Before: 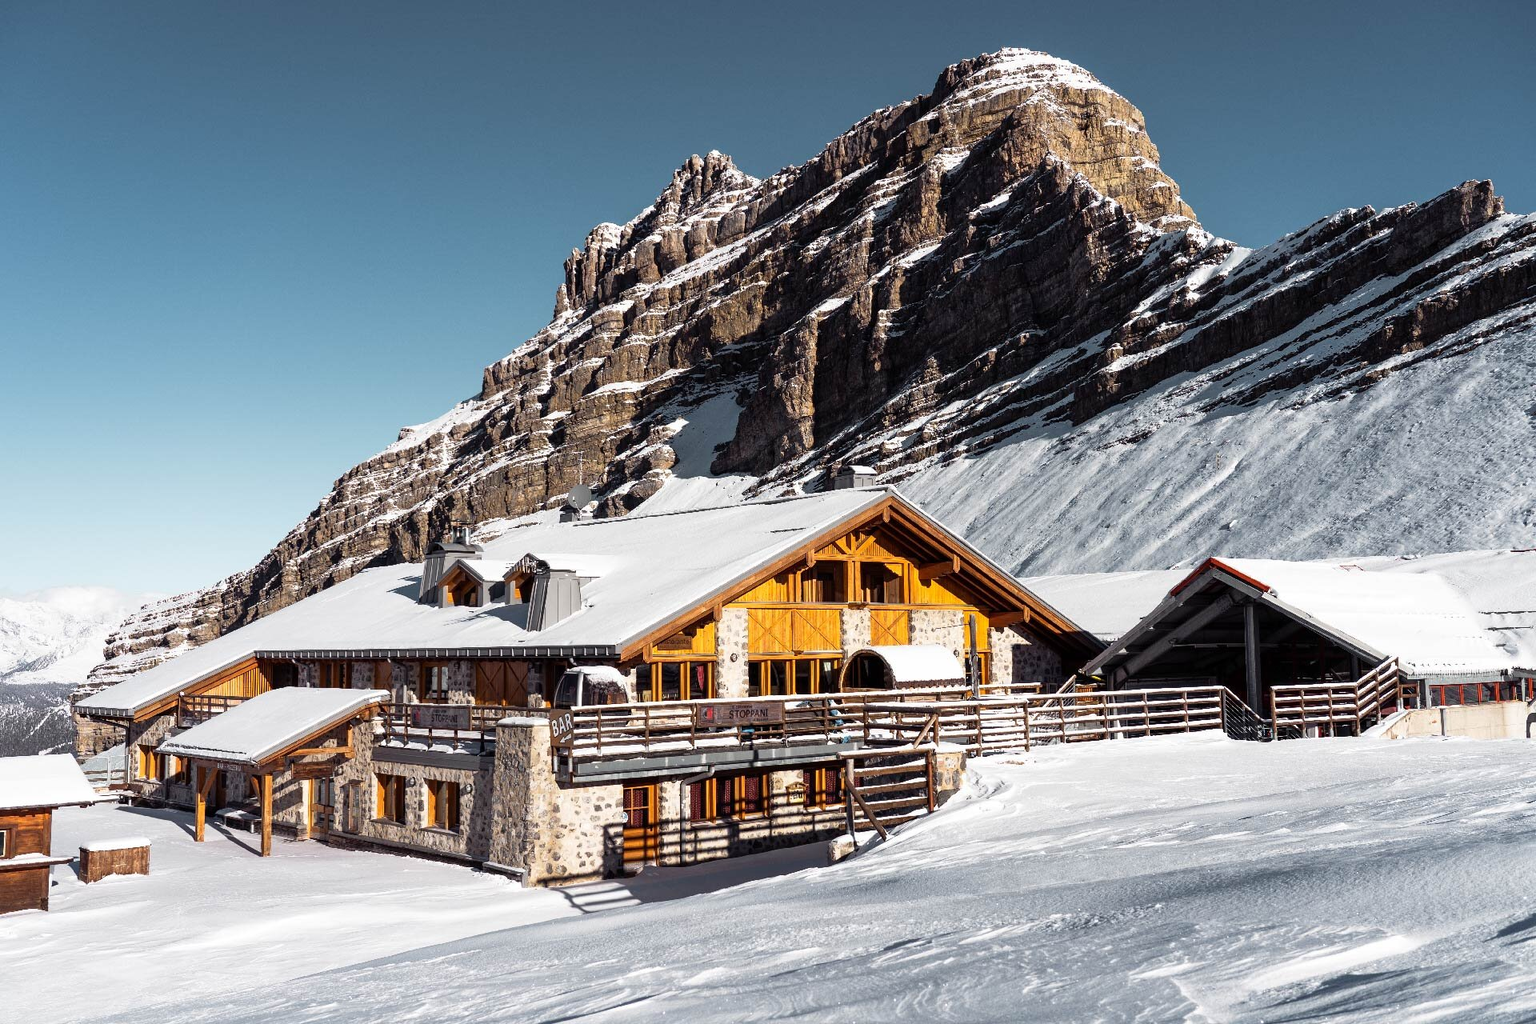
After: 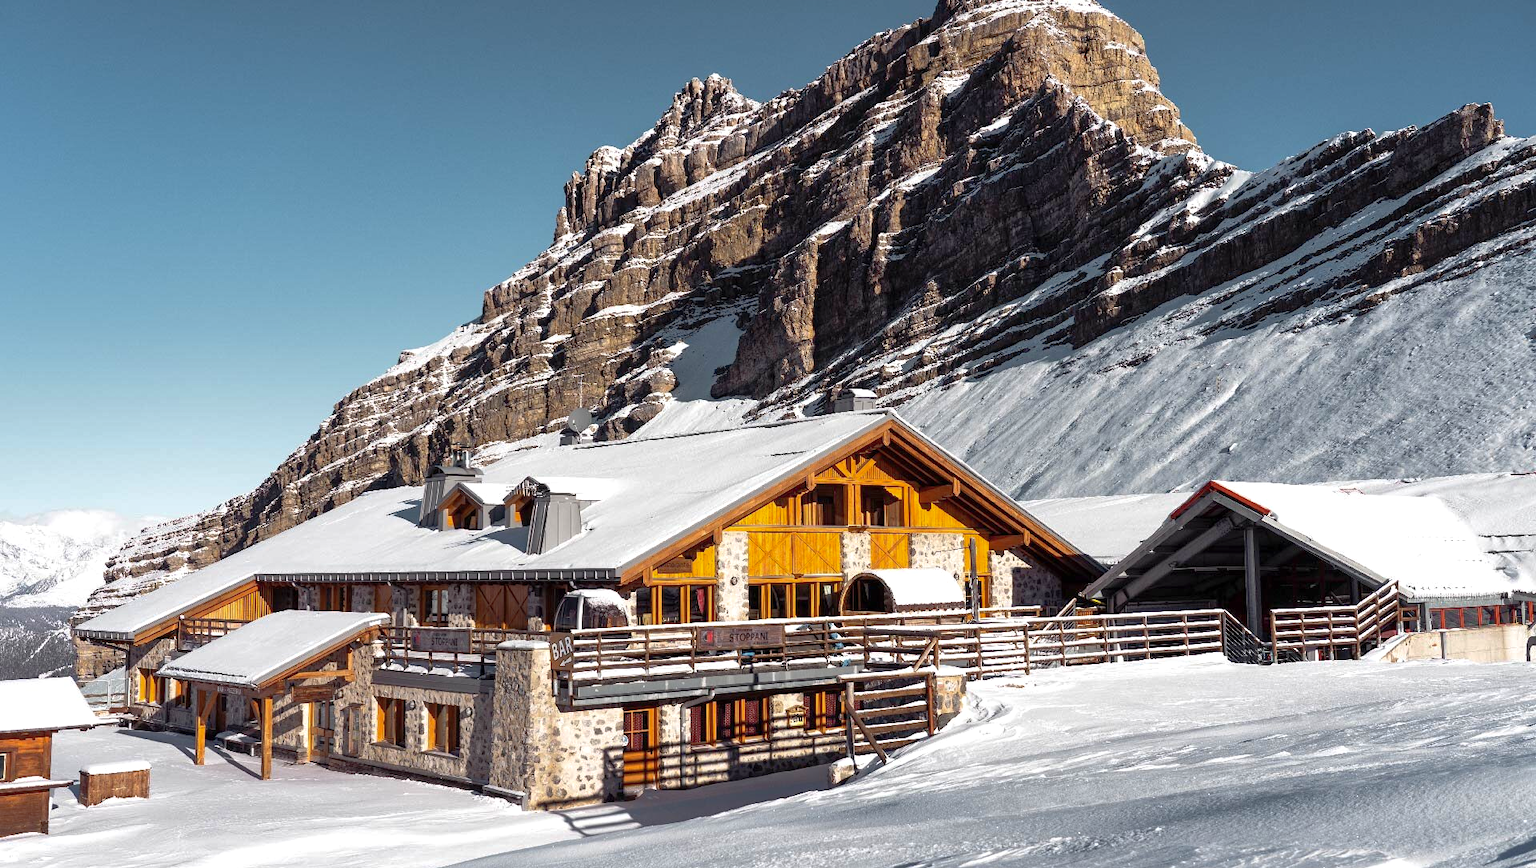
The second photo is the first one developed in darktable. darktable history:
shadows and highlights: on, module defaults
crop: top 7.577%, bottom 7.657%
exposure: exposure 0.132 EV, compensate exposure bias true, compensate highlight preservation false
